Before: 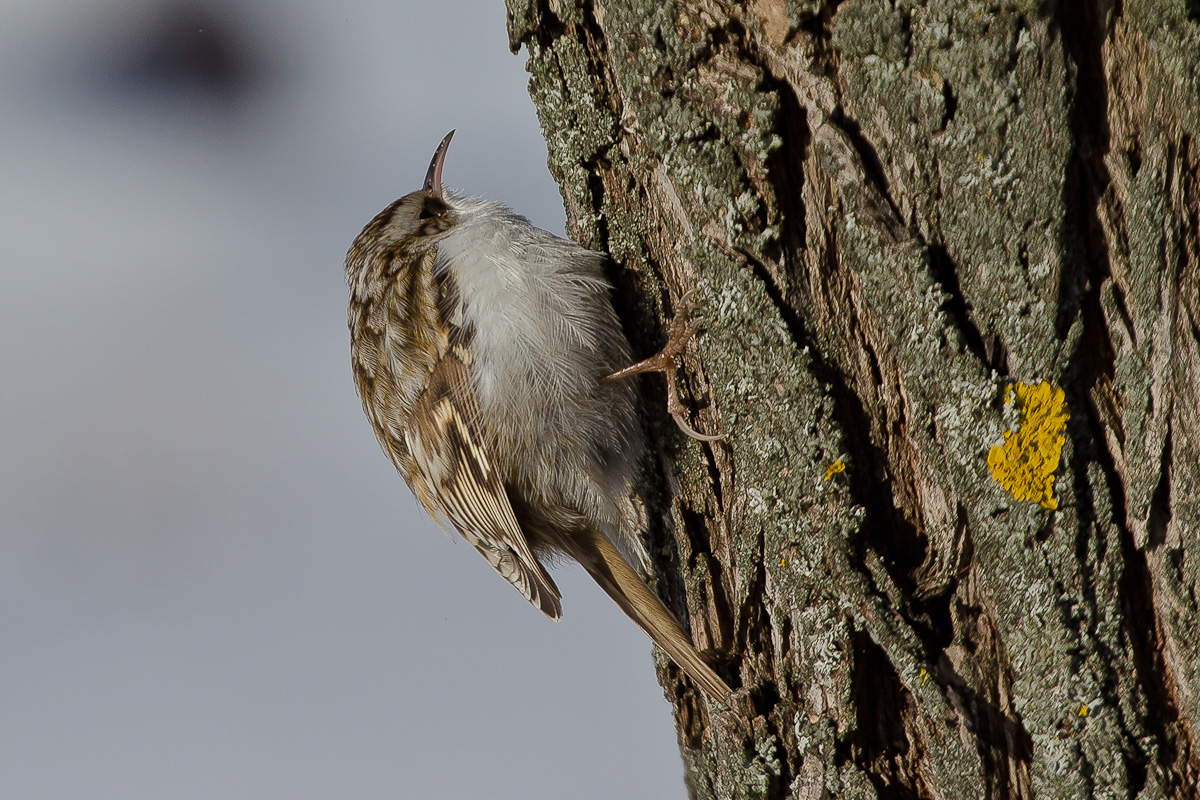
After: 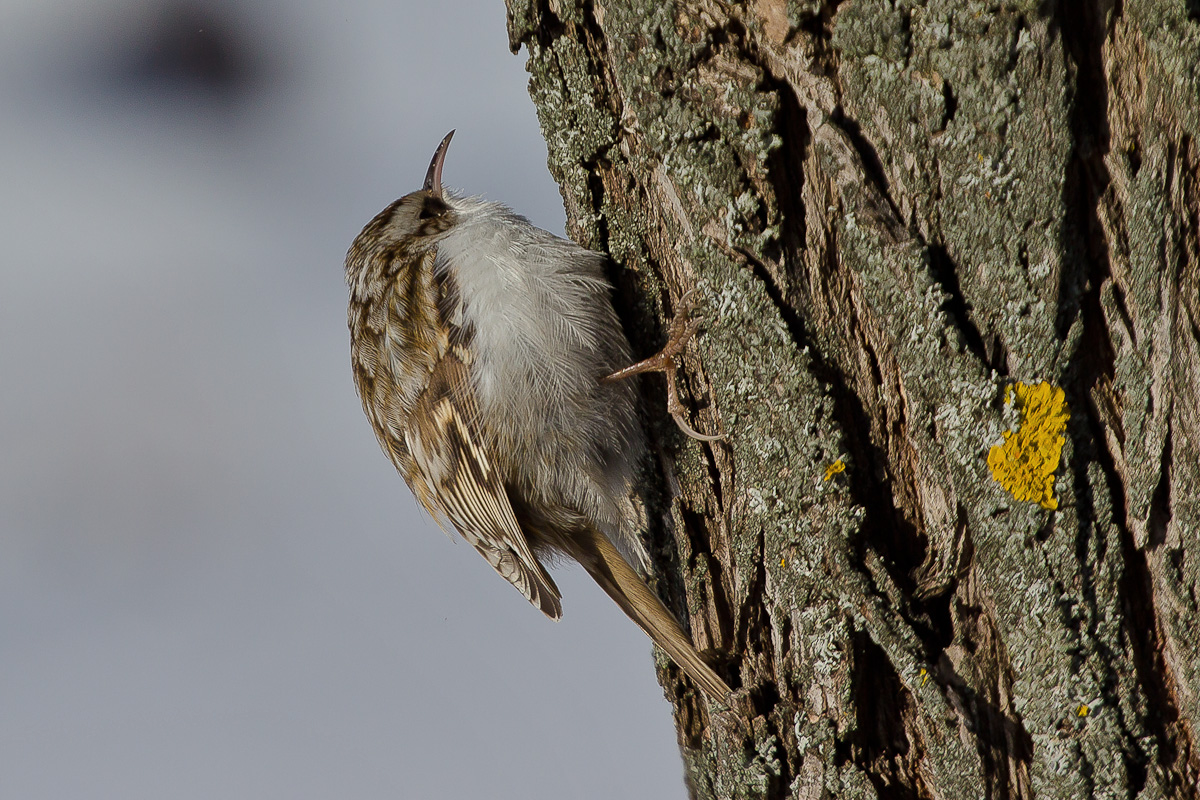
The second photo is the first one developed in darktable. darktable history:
shadows and highlights: shadows 32, highlights -32, soften with gaussian
